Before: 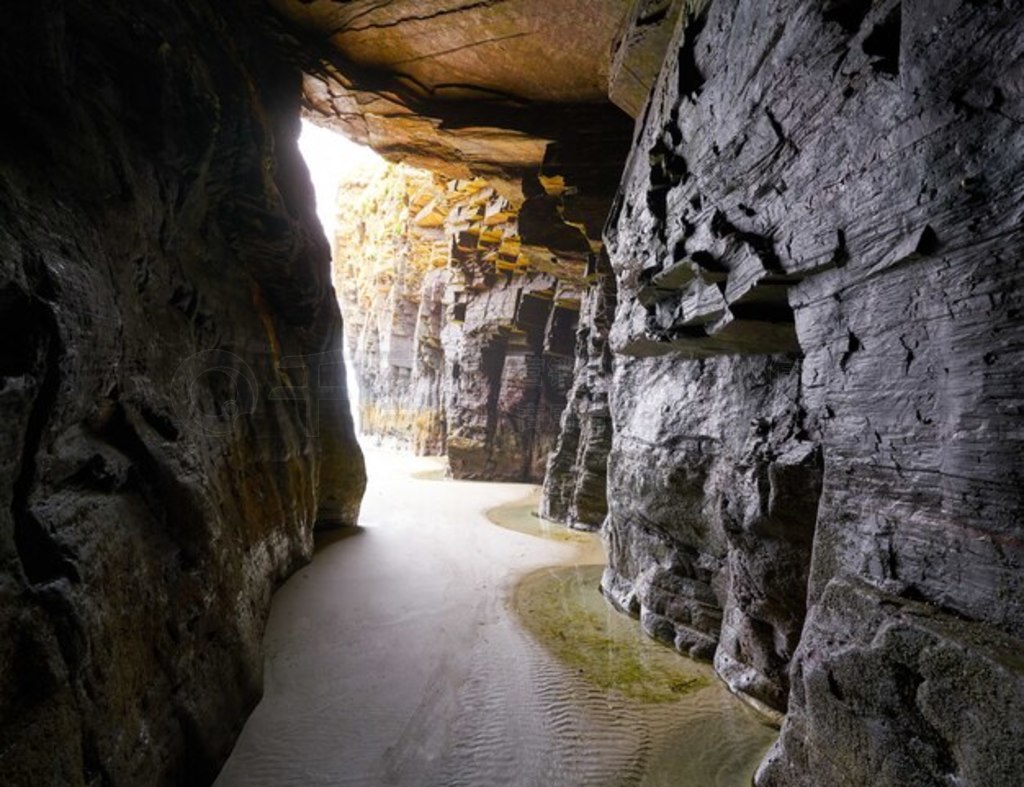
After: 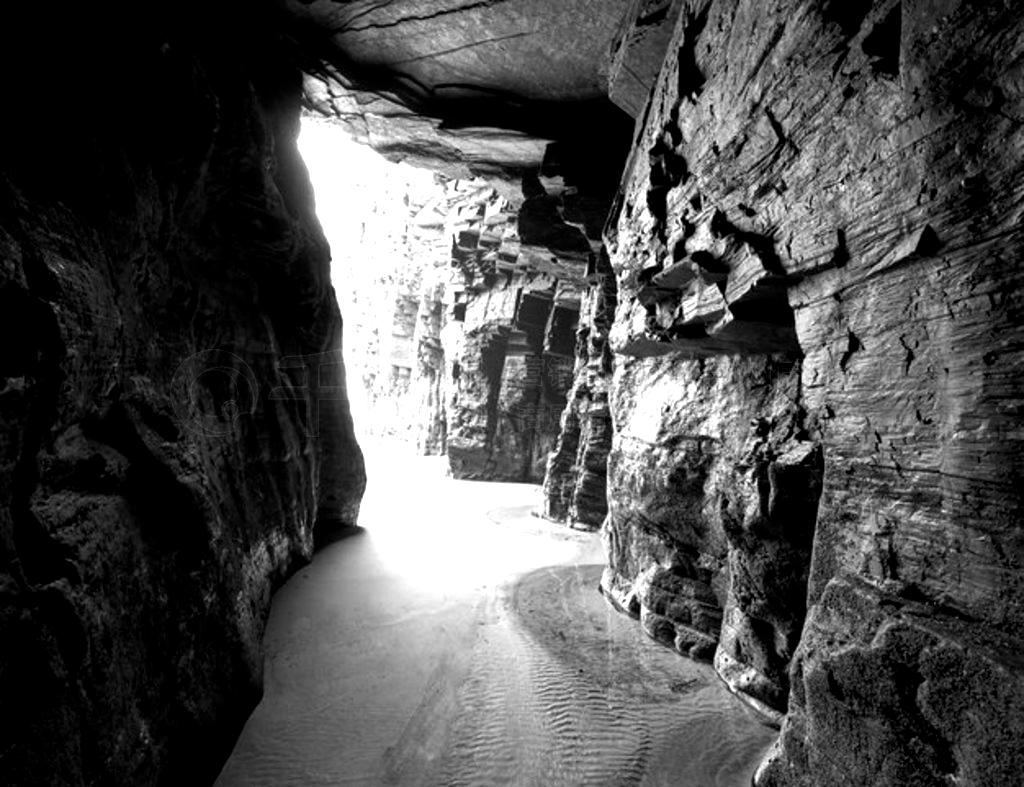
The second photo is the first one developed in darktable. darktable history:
color balance: lift [0.991, 1, 1, 1], gamma [0.996, 1, 1, 1], input saturation 98.52%, contrast 20.34%, output saturation 103.72%
exposure: black level correction 0, exposure 0.5 EV, compensate highlight preservation false
monochrome: on, module defaults
